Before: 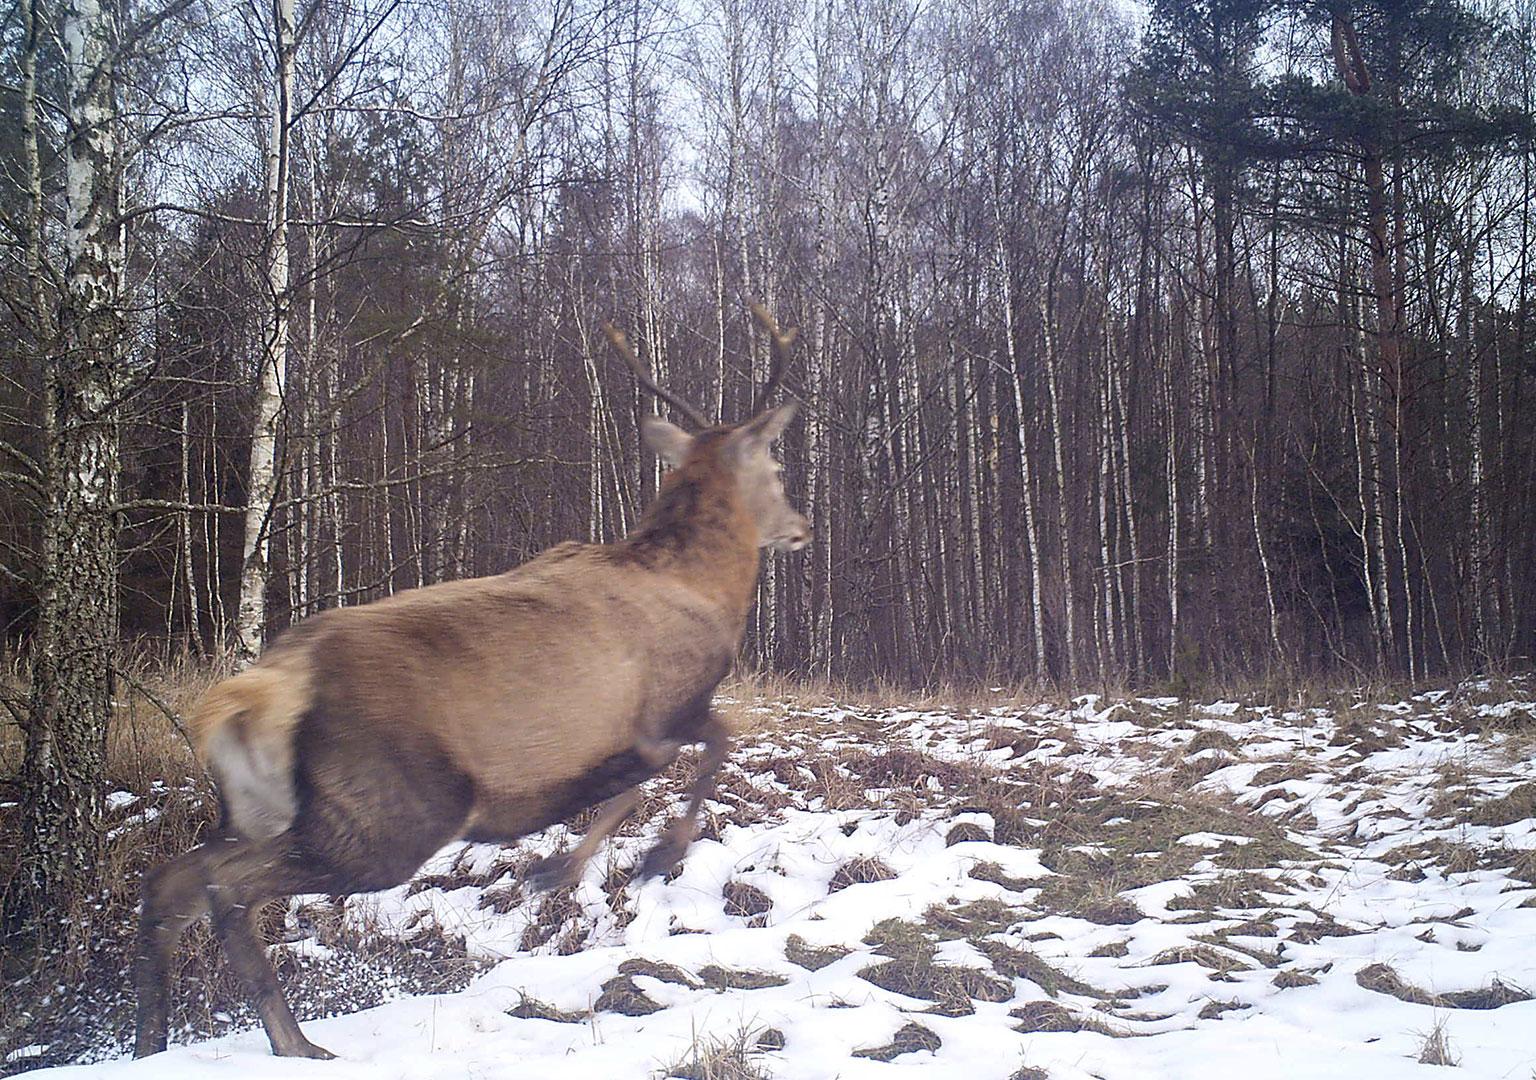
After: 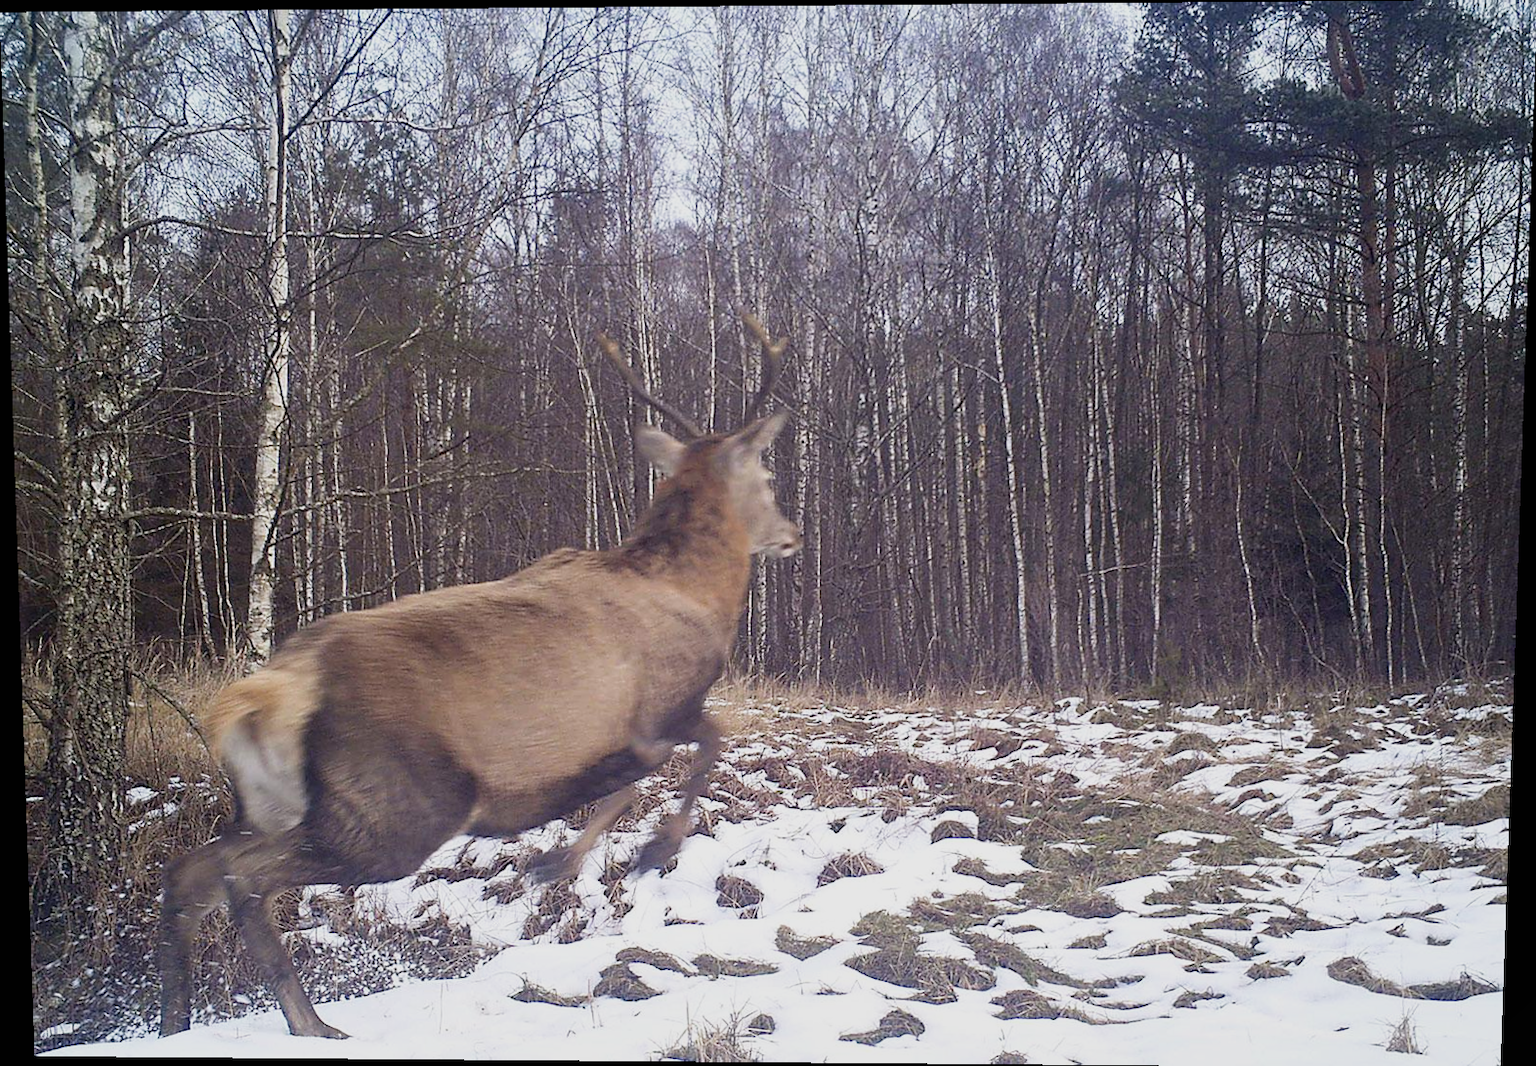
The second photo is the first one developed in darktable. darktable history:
sigmoid: contrast 1.22, skew 0.65
shadows and highlights: shadows 62.66, white point adjustment 0.37, highlights -34.44, compress 83.82%
rotate and perspective: lens shift (vertical) 0.048, lens shift (horizontal) -0.024, automatic cropping off
